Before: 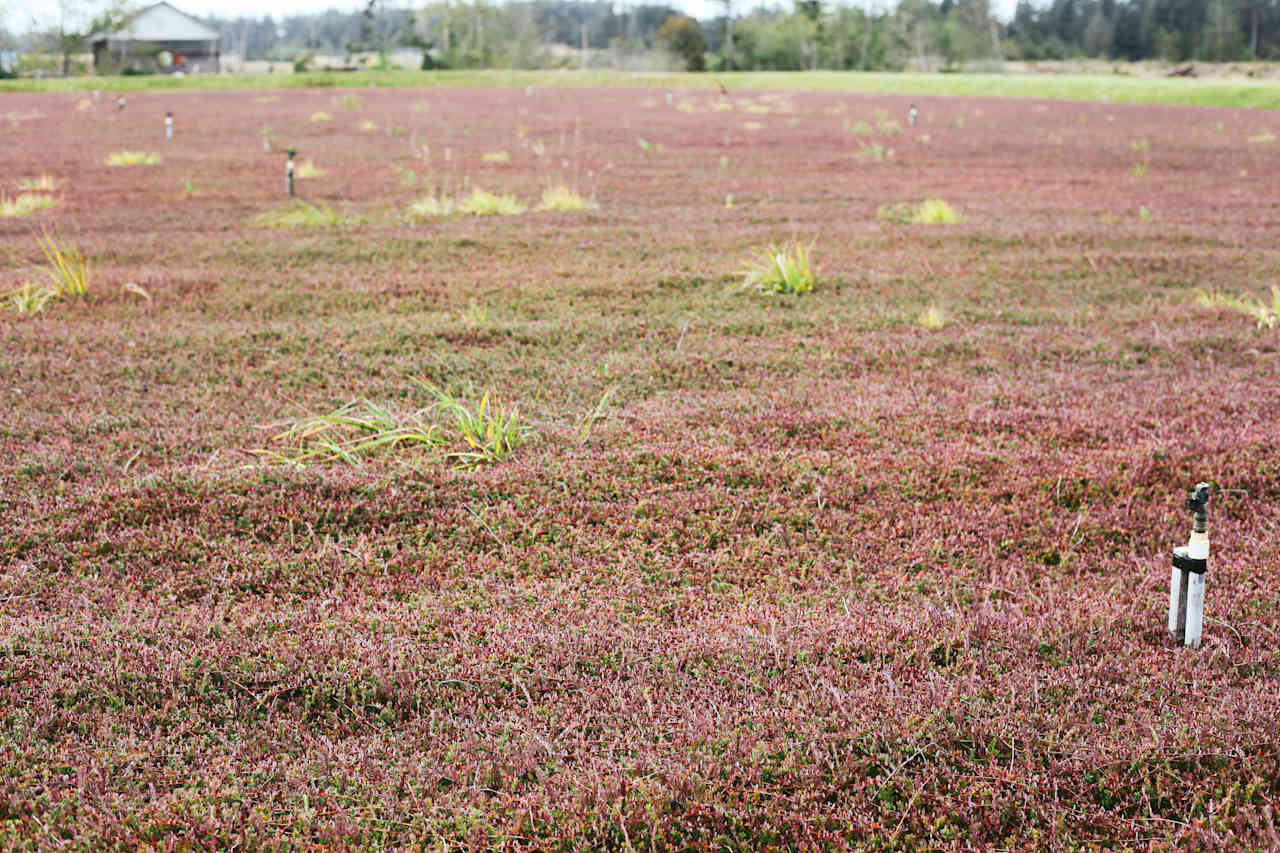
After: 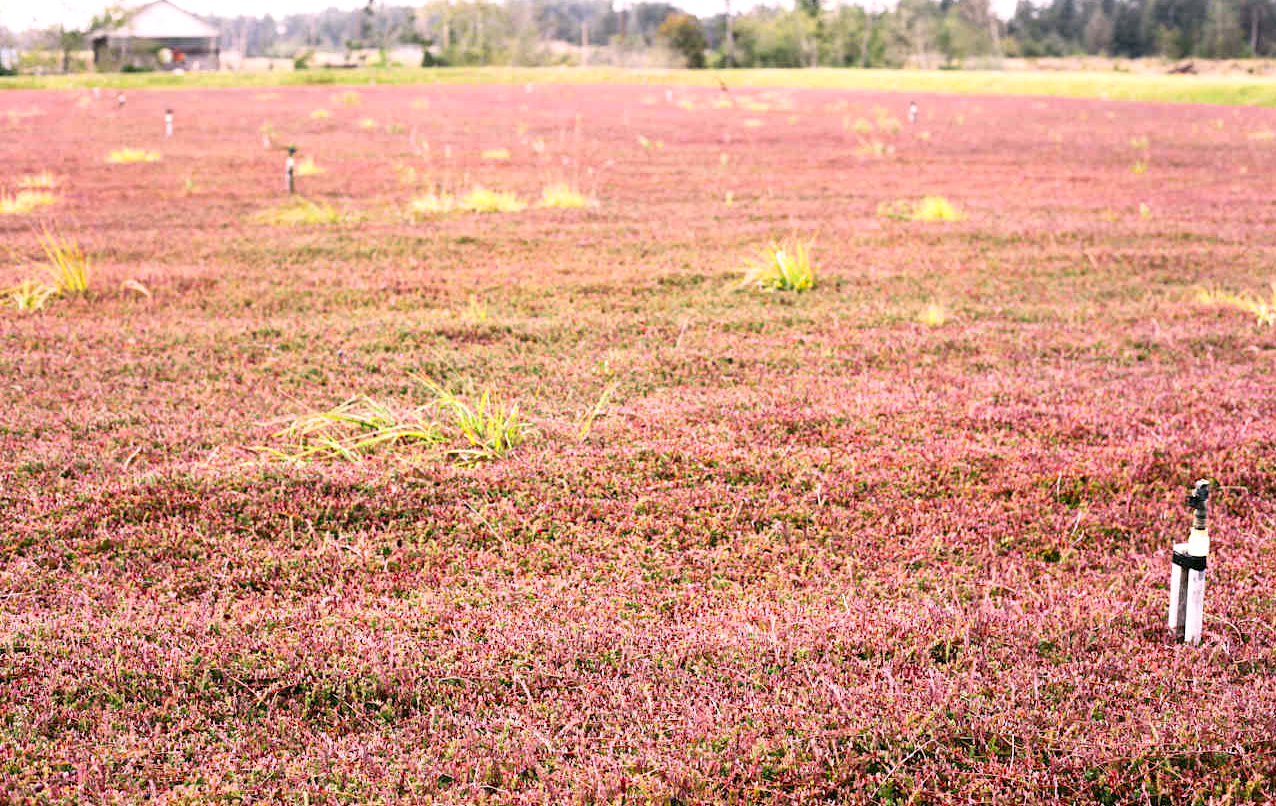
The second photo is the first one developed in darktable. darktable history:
crop: top 0.445%, right 0.265%, bottom 5.05%
exposure: black level correction 0.004, exposure 0.416 EV, compensate exposure bias true, compensate highlight preservation false
color correction: highlights a* 14.5, highlights b* 4.67
contrast brightness saturation: contrast 0.096, brightness 0.03, saturation 0.093
